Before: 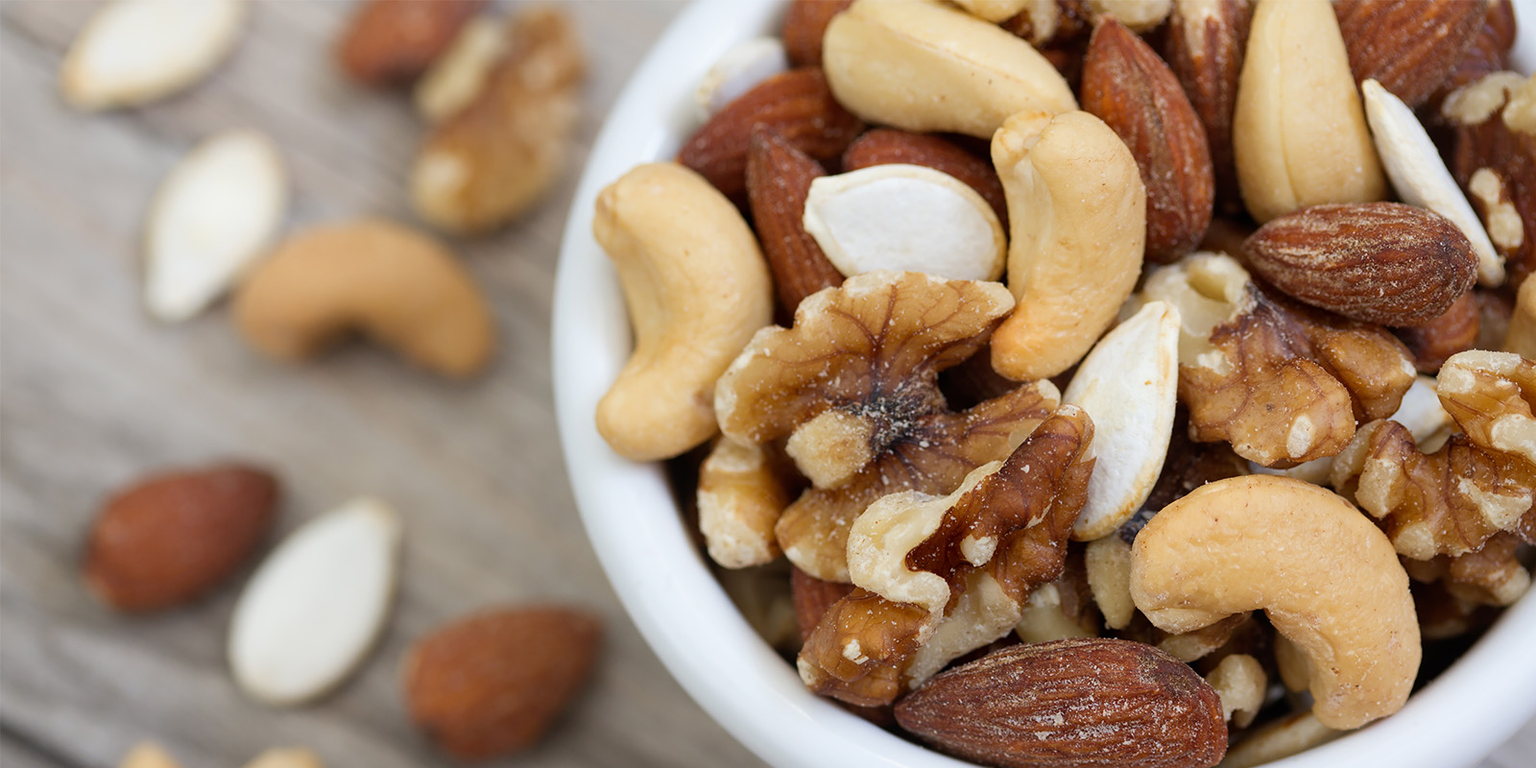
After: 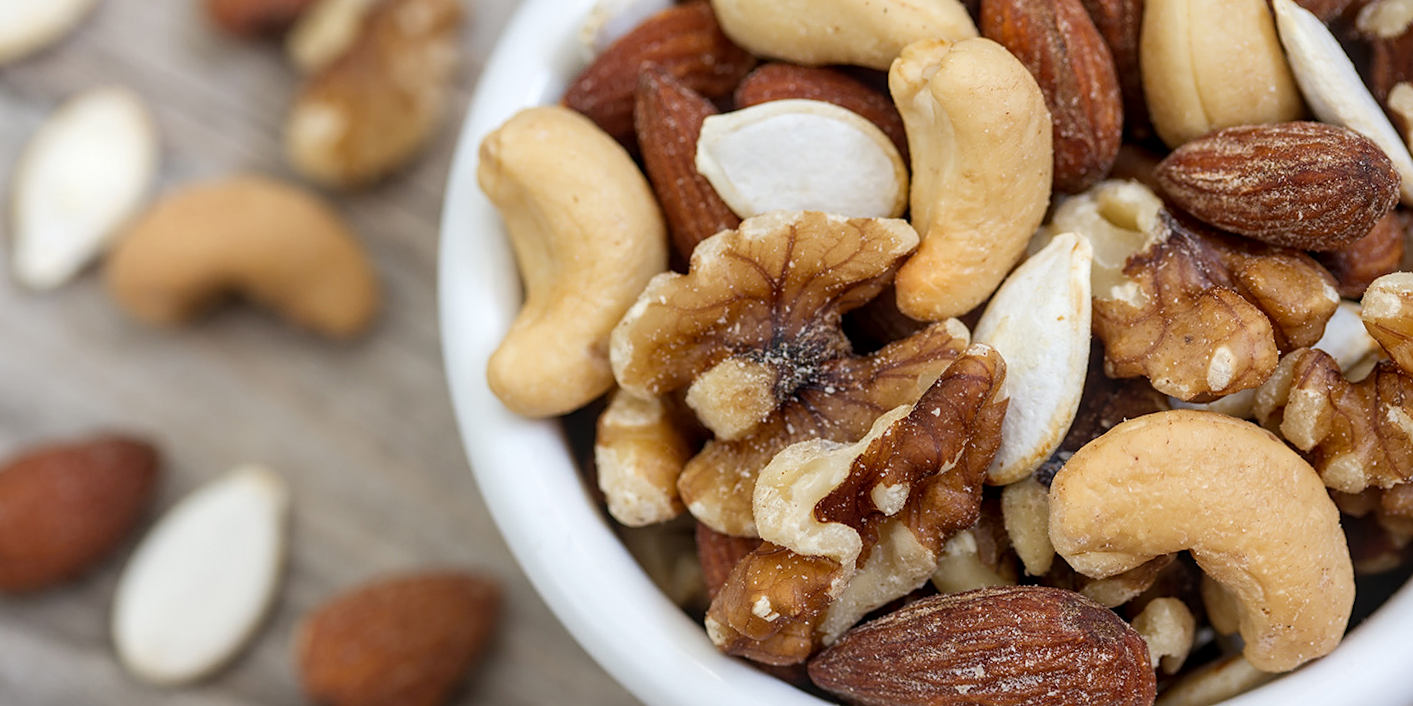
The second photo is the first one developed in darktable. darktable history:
sharpen: amount 0.2
crop and rotate: angle 1.96°, left 5.673%, top 5.673%
local contrast: on, module defaults
